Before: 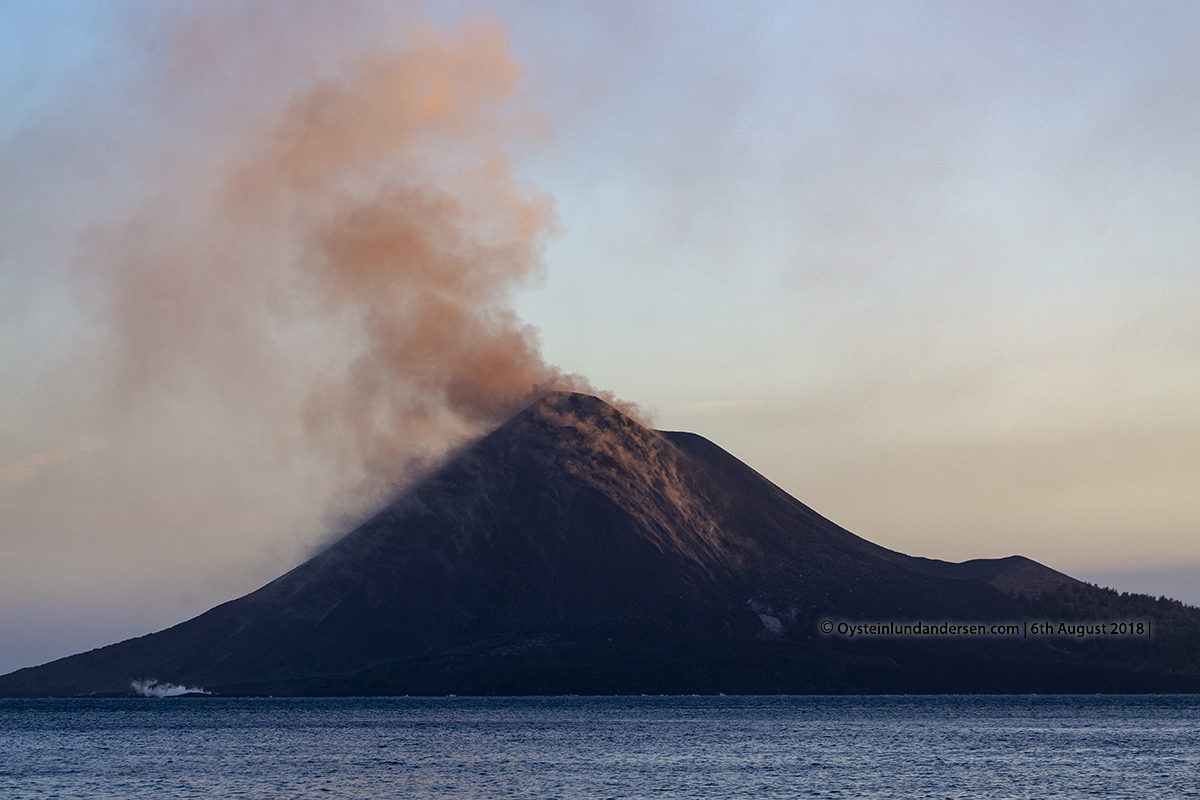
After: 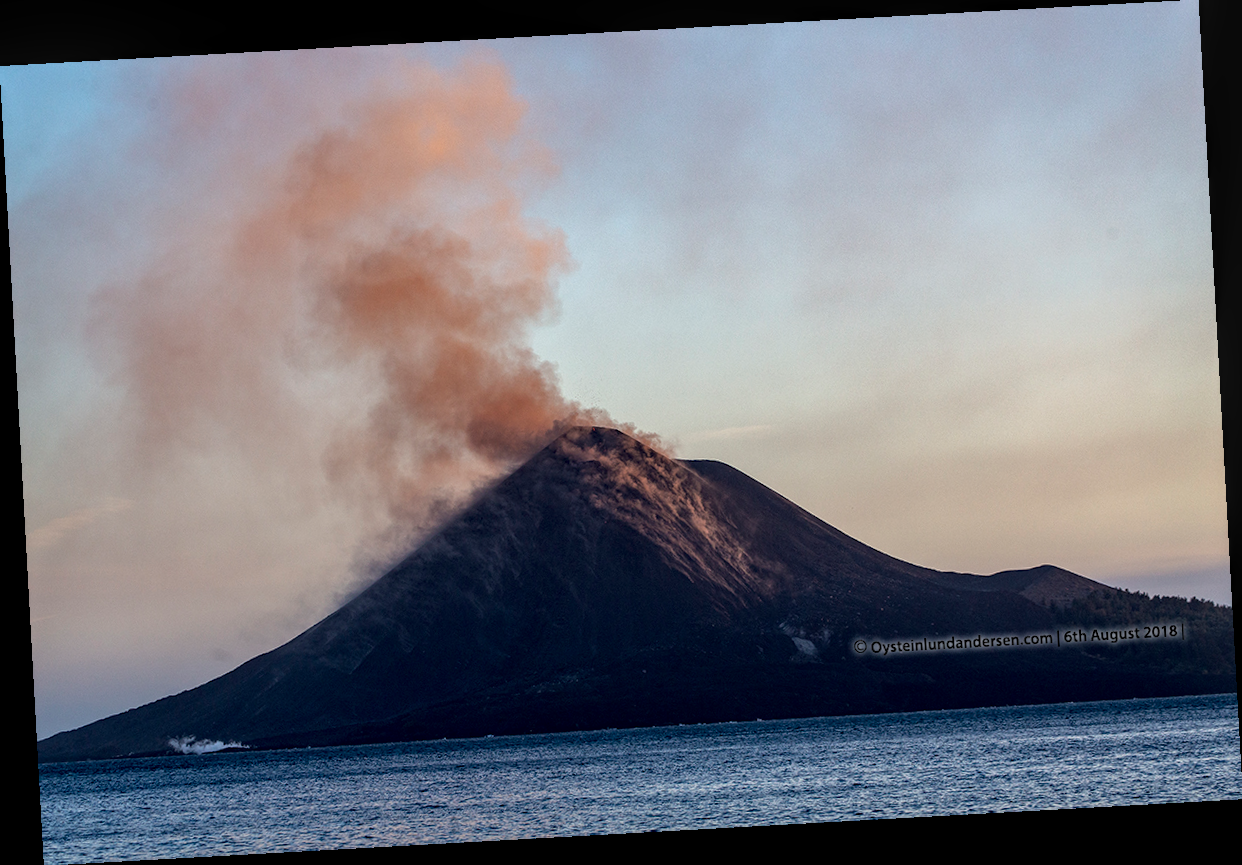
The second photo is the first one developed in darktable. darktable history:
rotate and perspective: rotation -3.18°, automatic cropping off
local contrast: detail 150%
